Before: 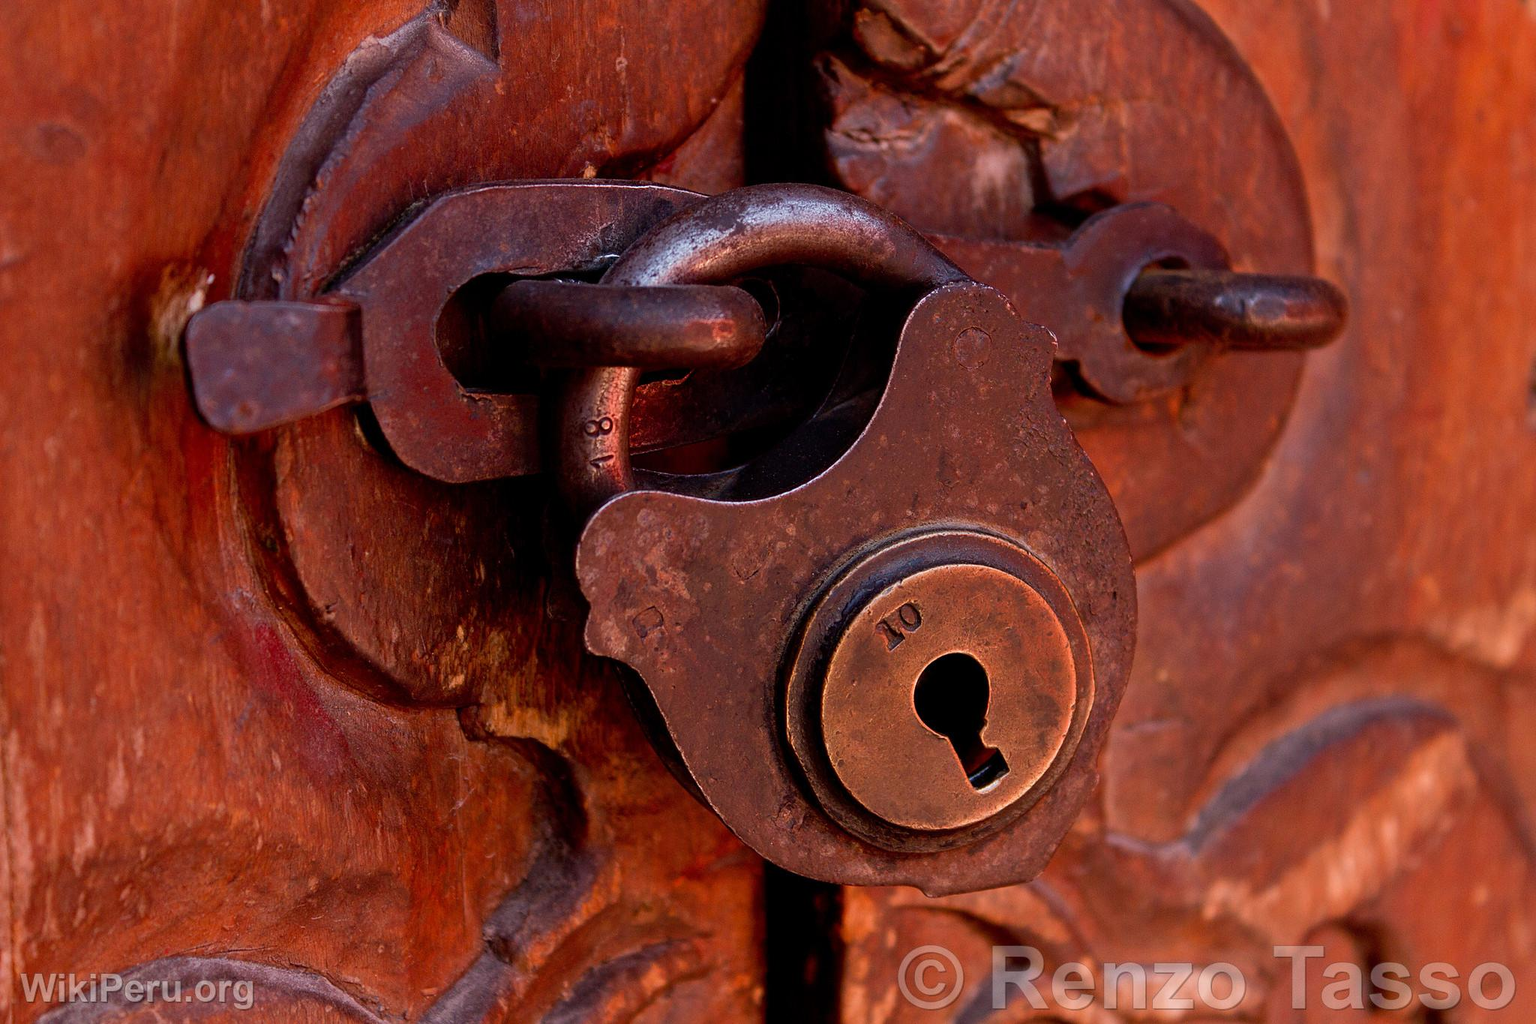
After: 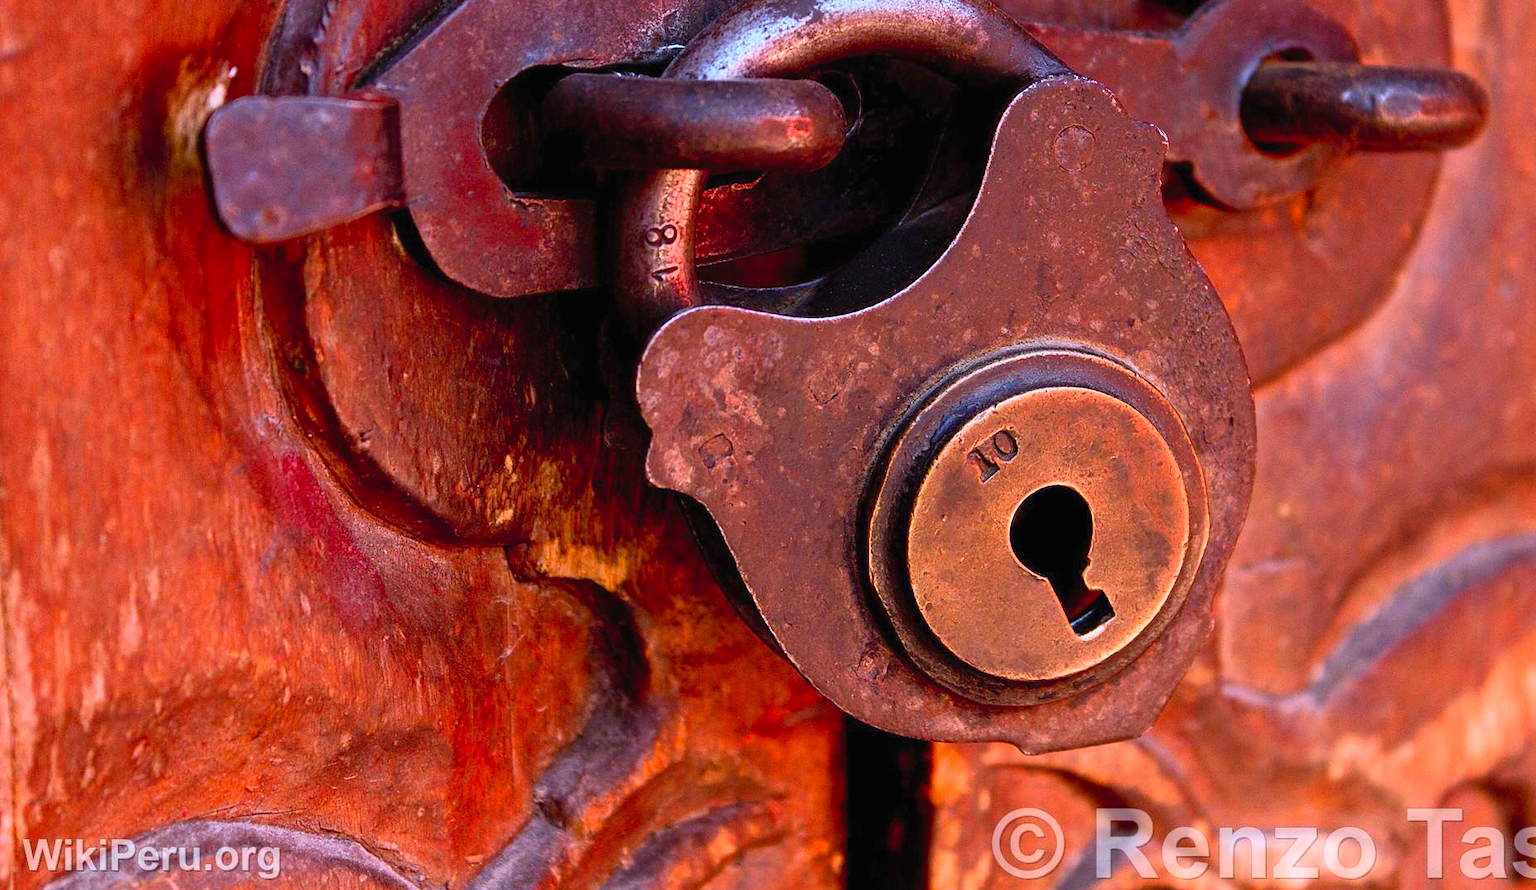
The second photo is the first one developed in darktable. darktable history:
contrast brightness saturation: contrast 0.24, brightness 0.26, saturation 0.39
crop: top 20.916%, right 9.437%, bottom 0.316%
white balance: red 0.924, blue 1.095
exposure: black level correction 0, exposure 0.3 EV, compensate highlight preservation false
